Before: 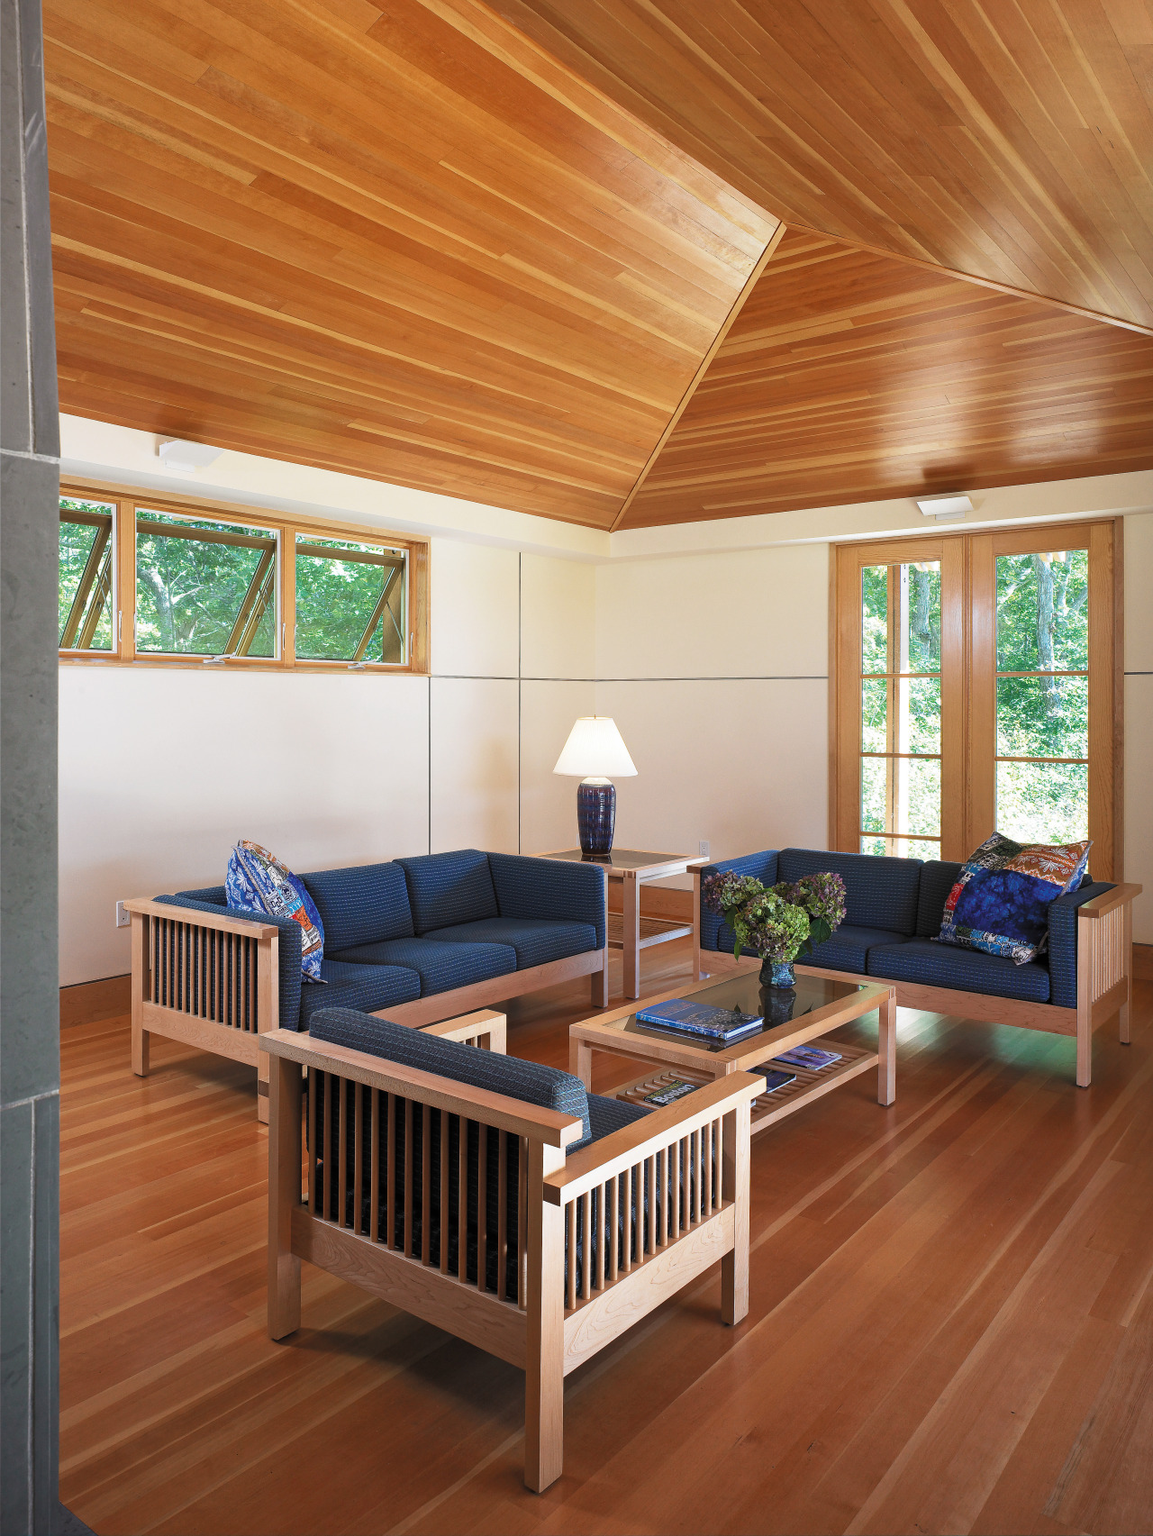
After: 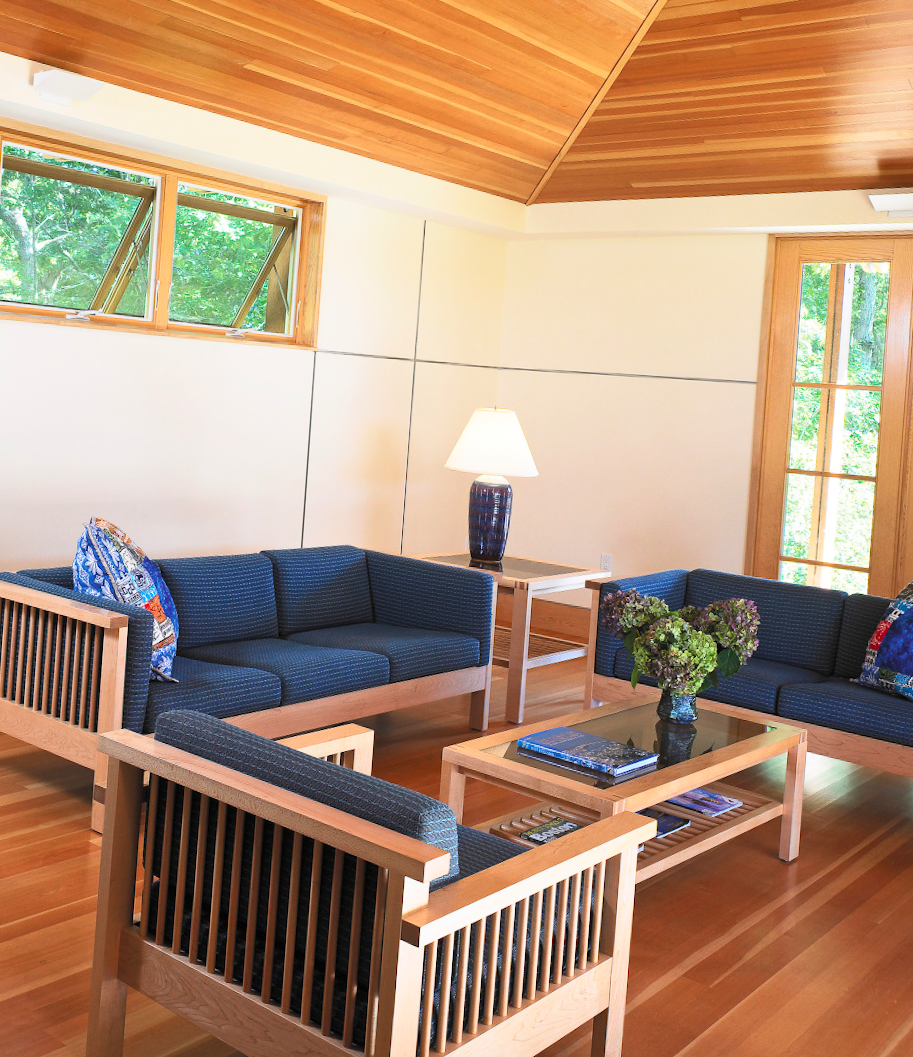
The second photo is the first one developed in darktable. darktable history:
contrast brightness saturation: contrast 0.199, brightness 0.169, saturation 0.225
crop and rotate: angle -4.02°, left 9.913%, top 20.374%, right 12.261%, bottom 11.979%
